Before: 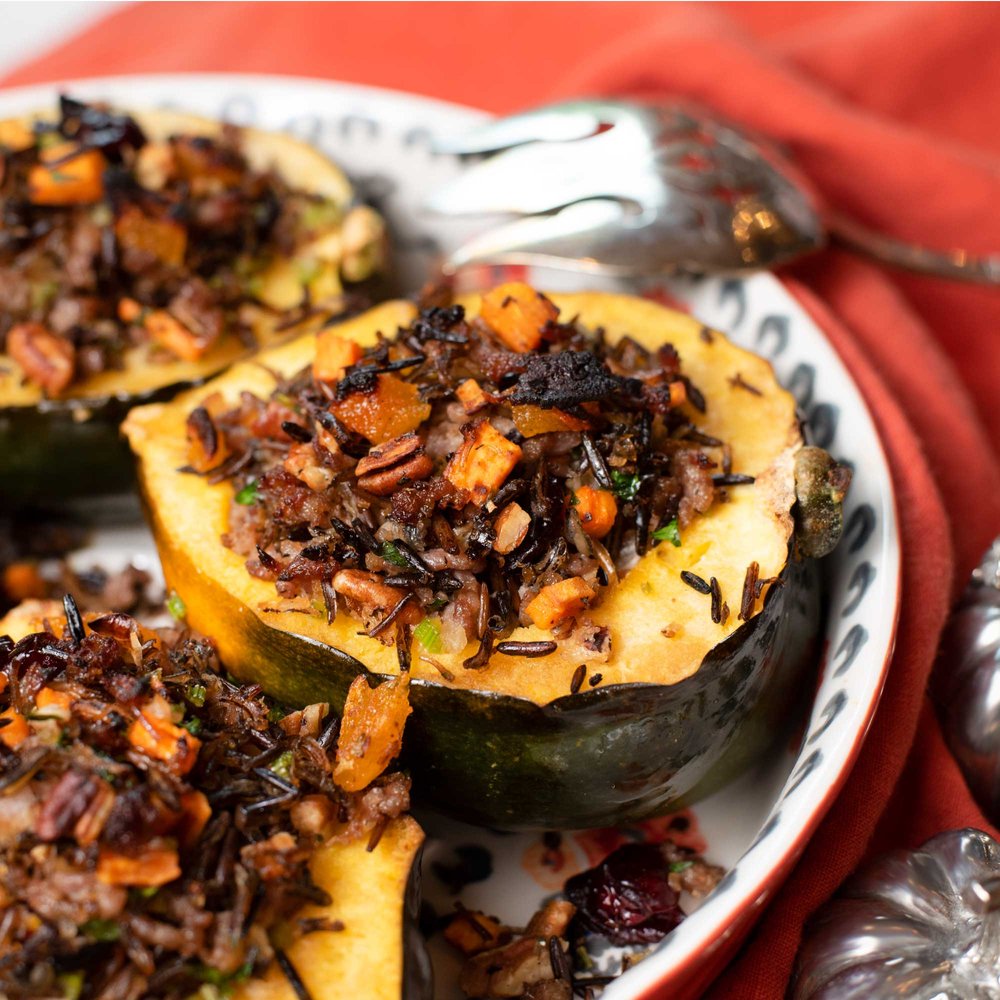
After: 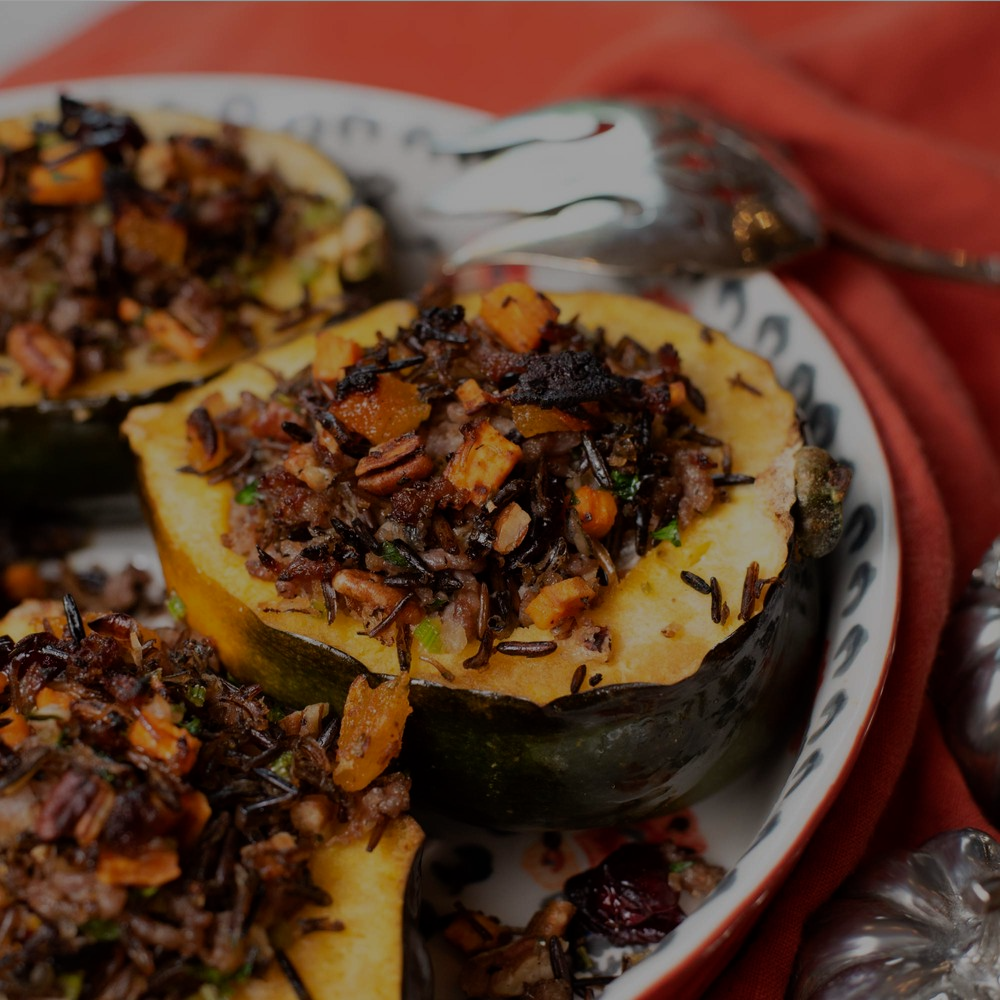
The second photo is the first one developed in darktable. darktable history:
exposure: exposure -1.497 EV, compensate exposure bias true, compensate highlight preservation false
